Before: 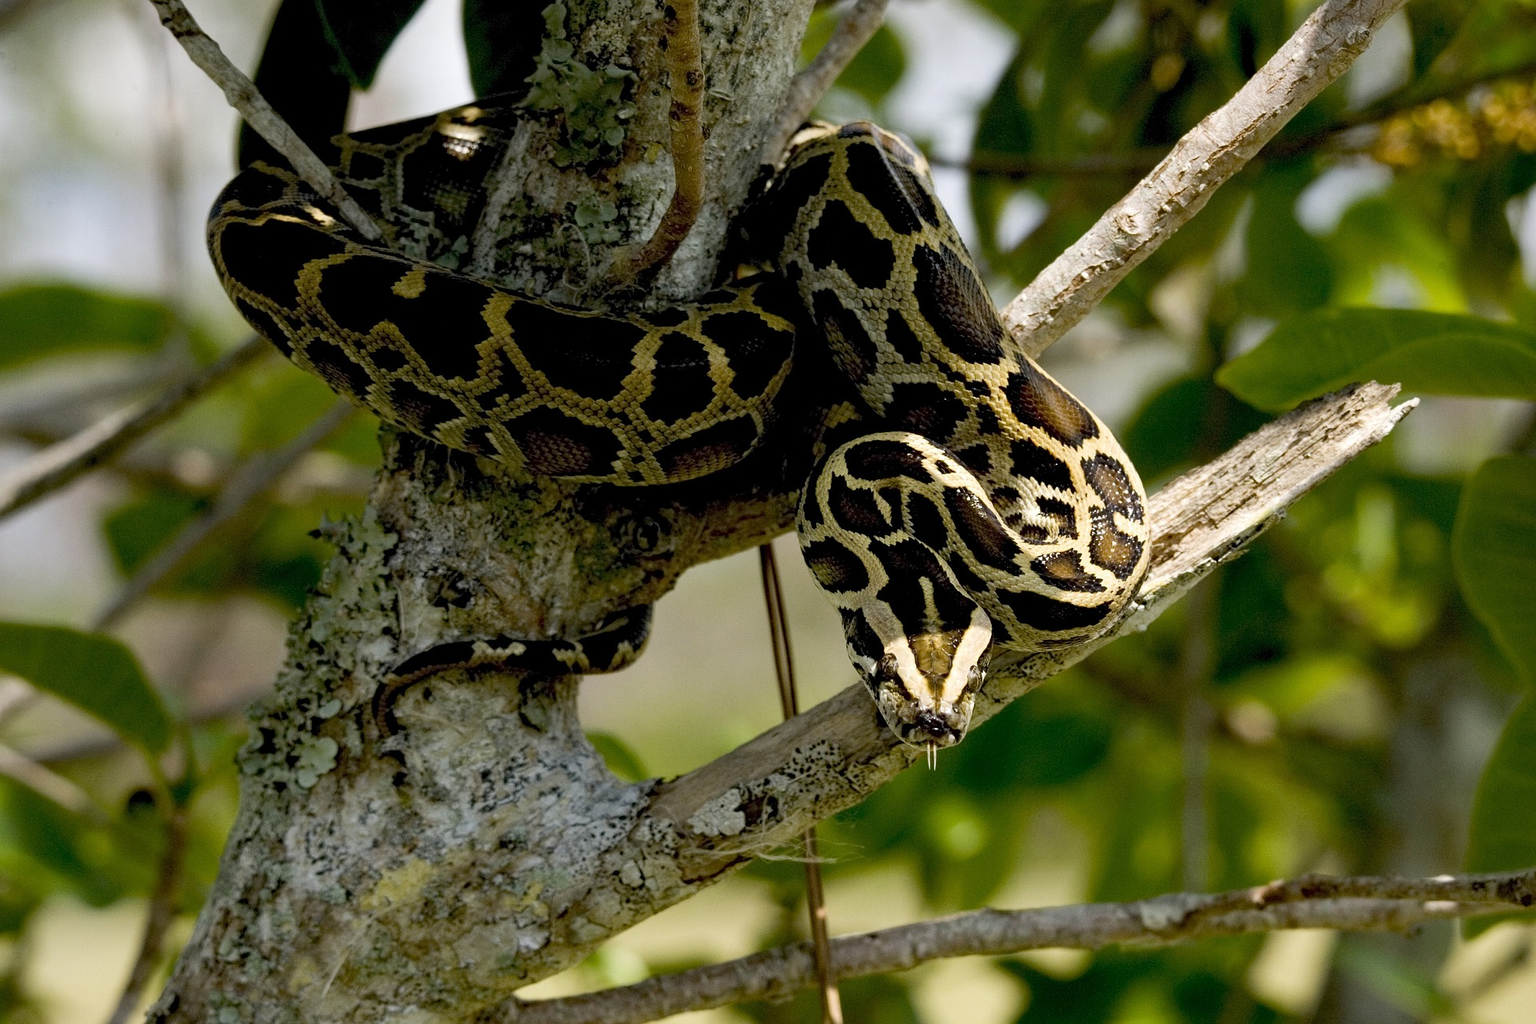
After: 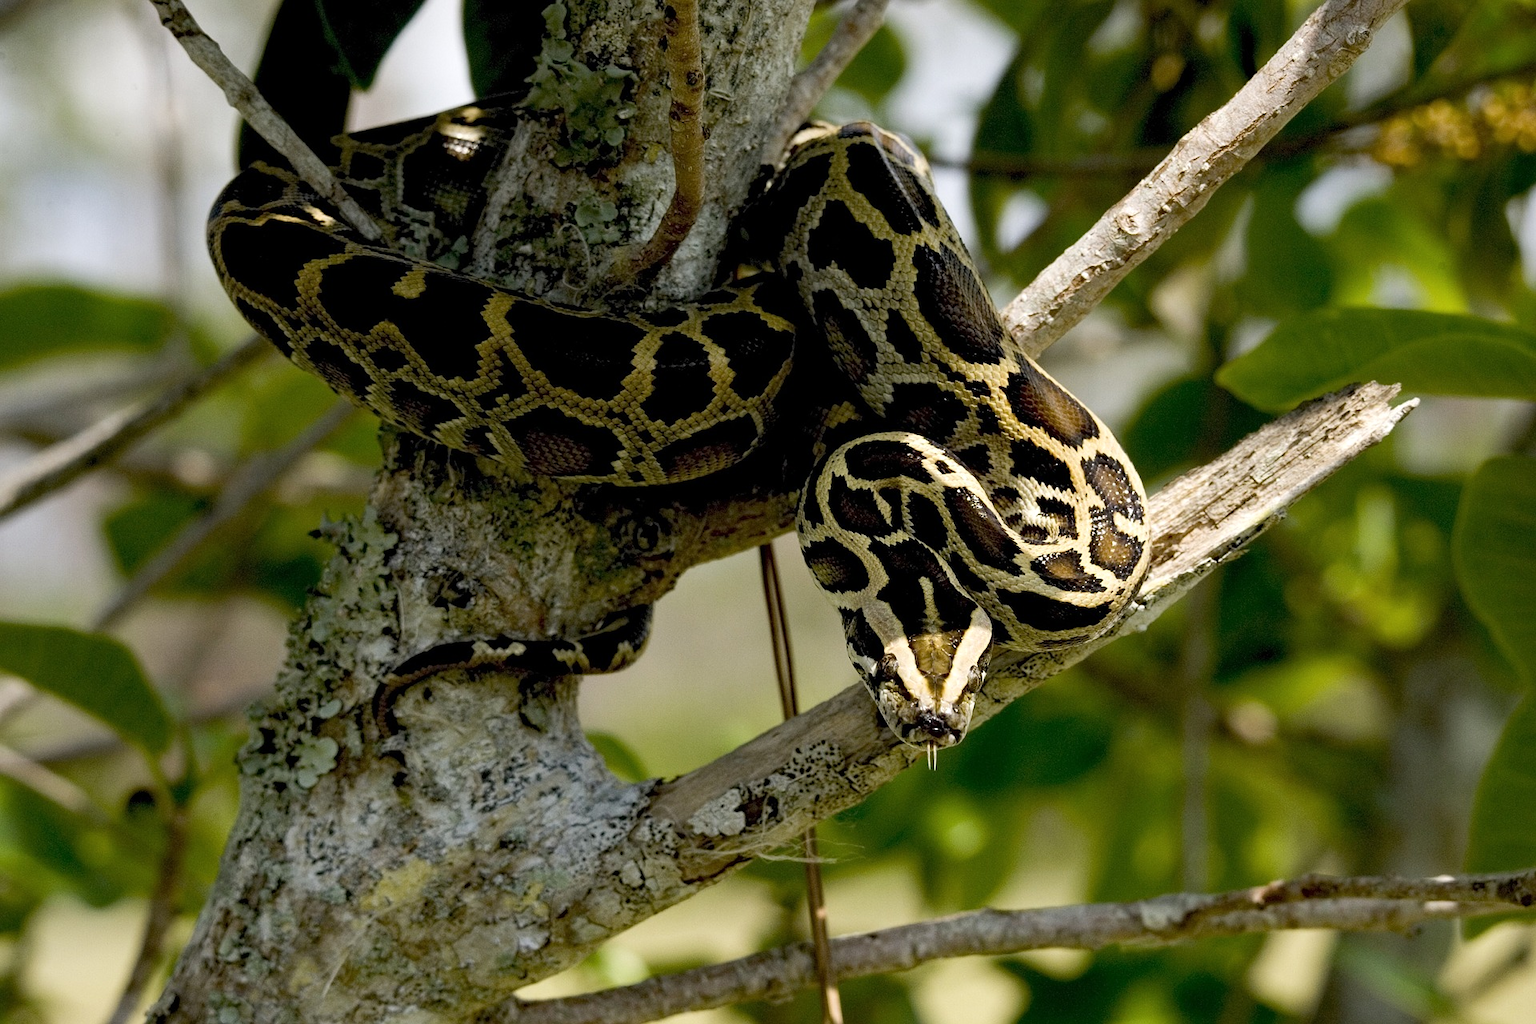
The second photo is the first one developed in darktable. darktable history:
shadows and highlights: shadows -10.49, white point adjustment 1.47, highlights 11.99
